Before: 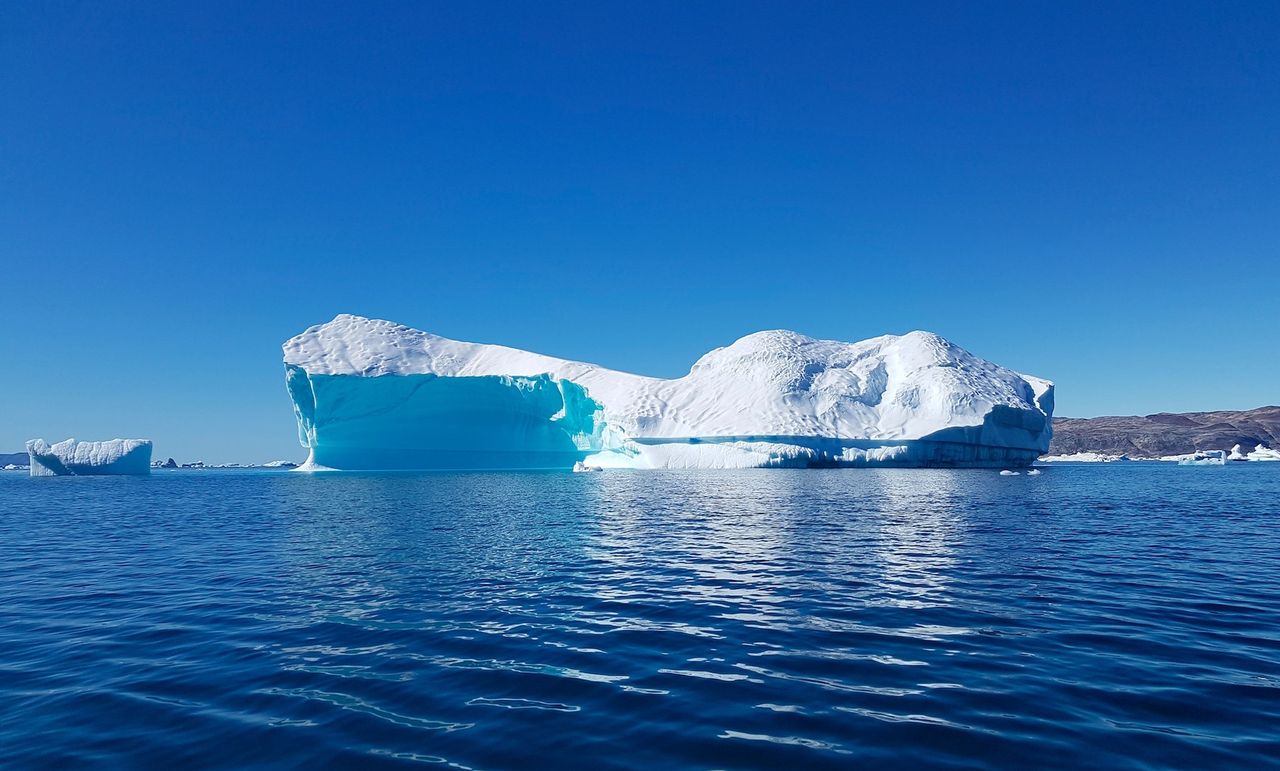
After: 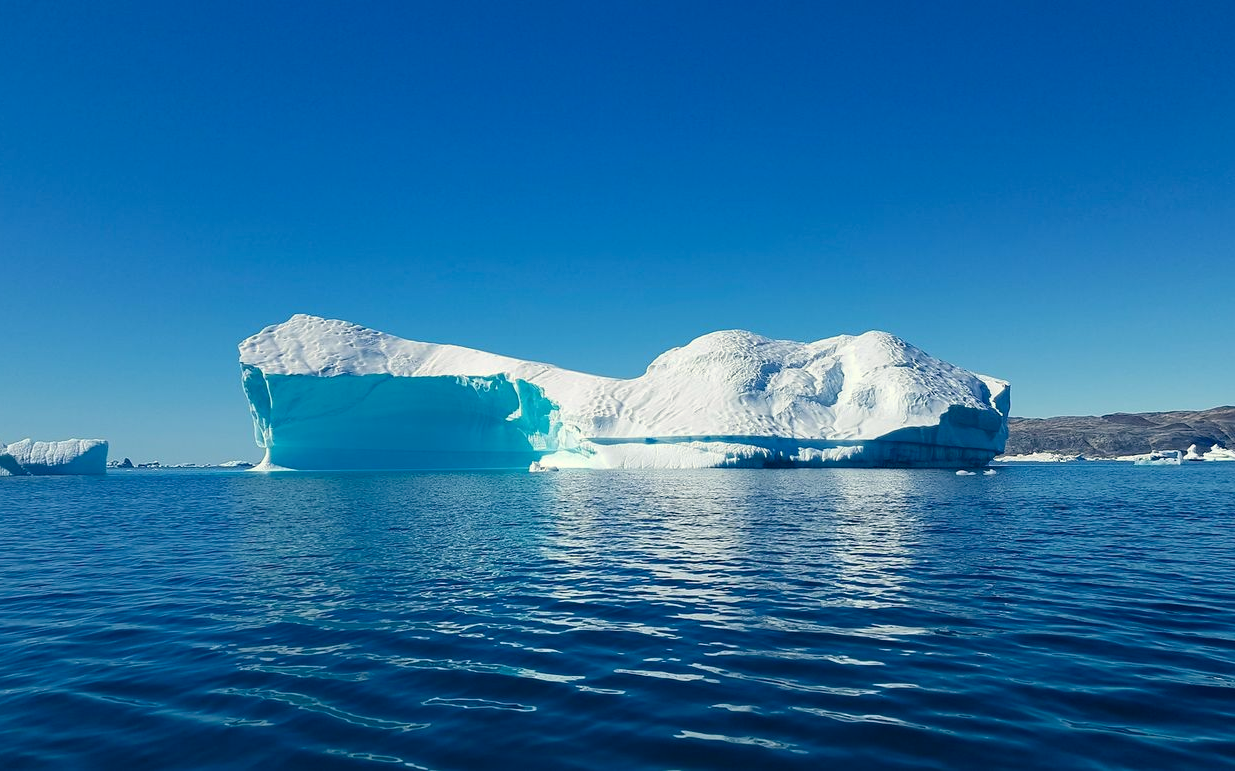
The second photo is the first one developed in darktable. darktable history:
color correction: highlights a* -0.502, highlights b* 9.1, shadows a* -9.41, shadows b* 0.823
crop and rotate: left 3.485%
